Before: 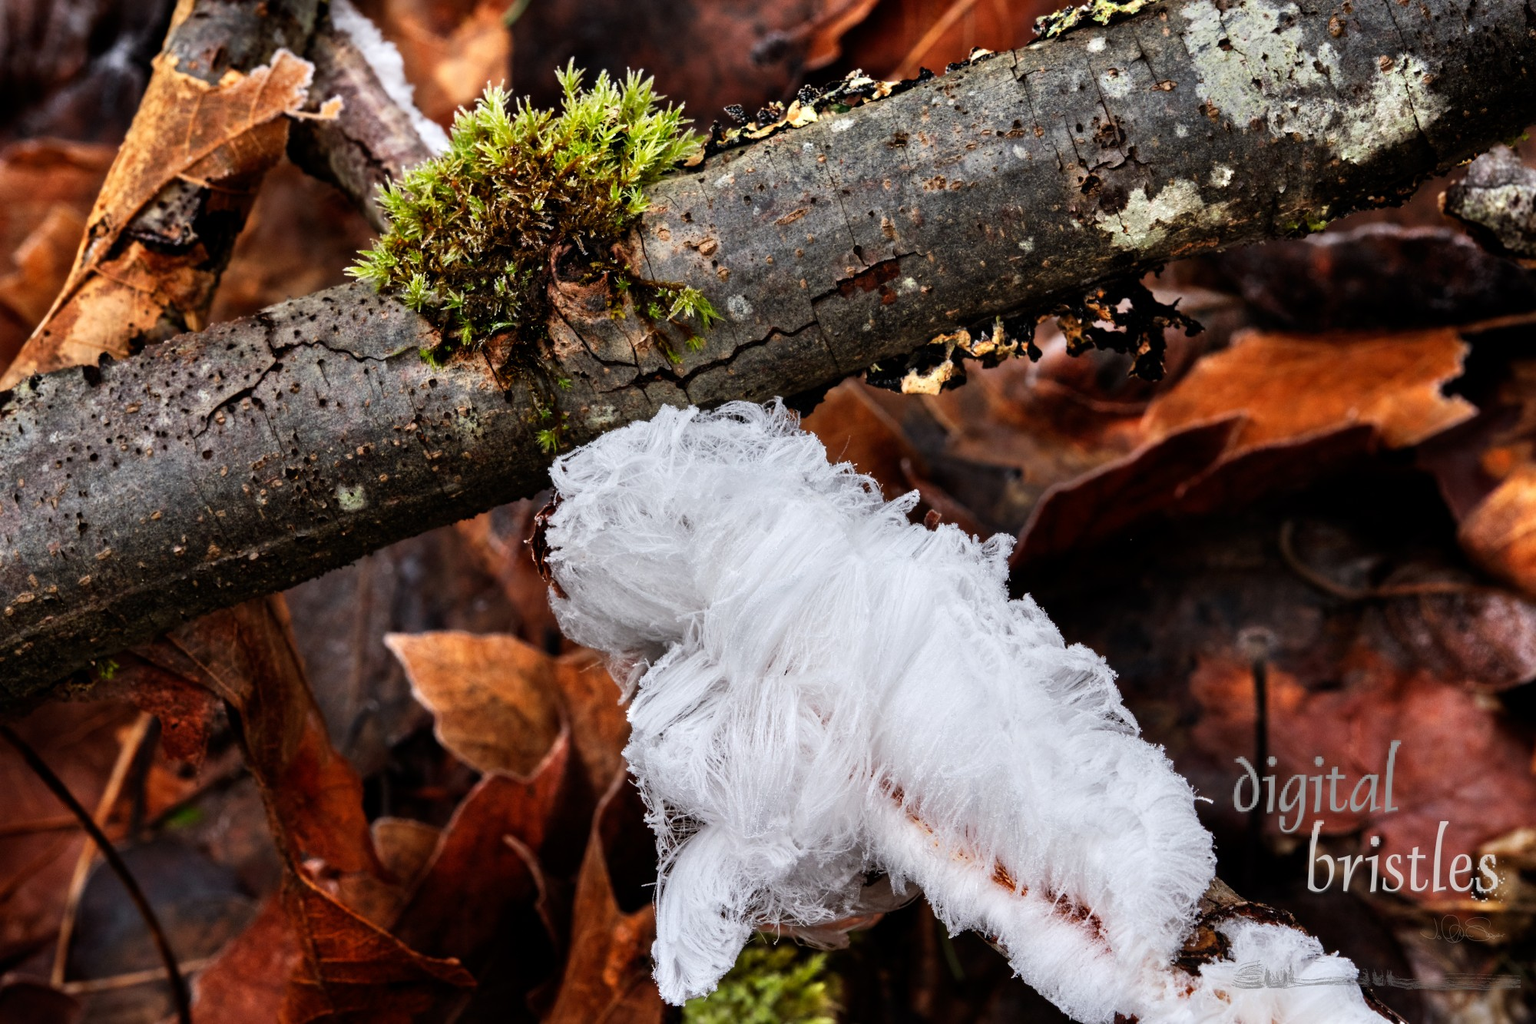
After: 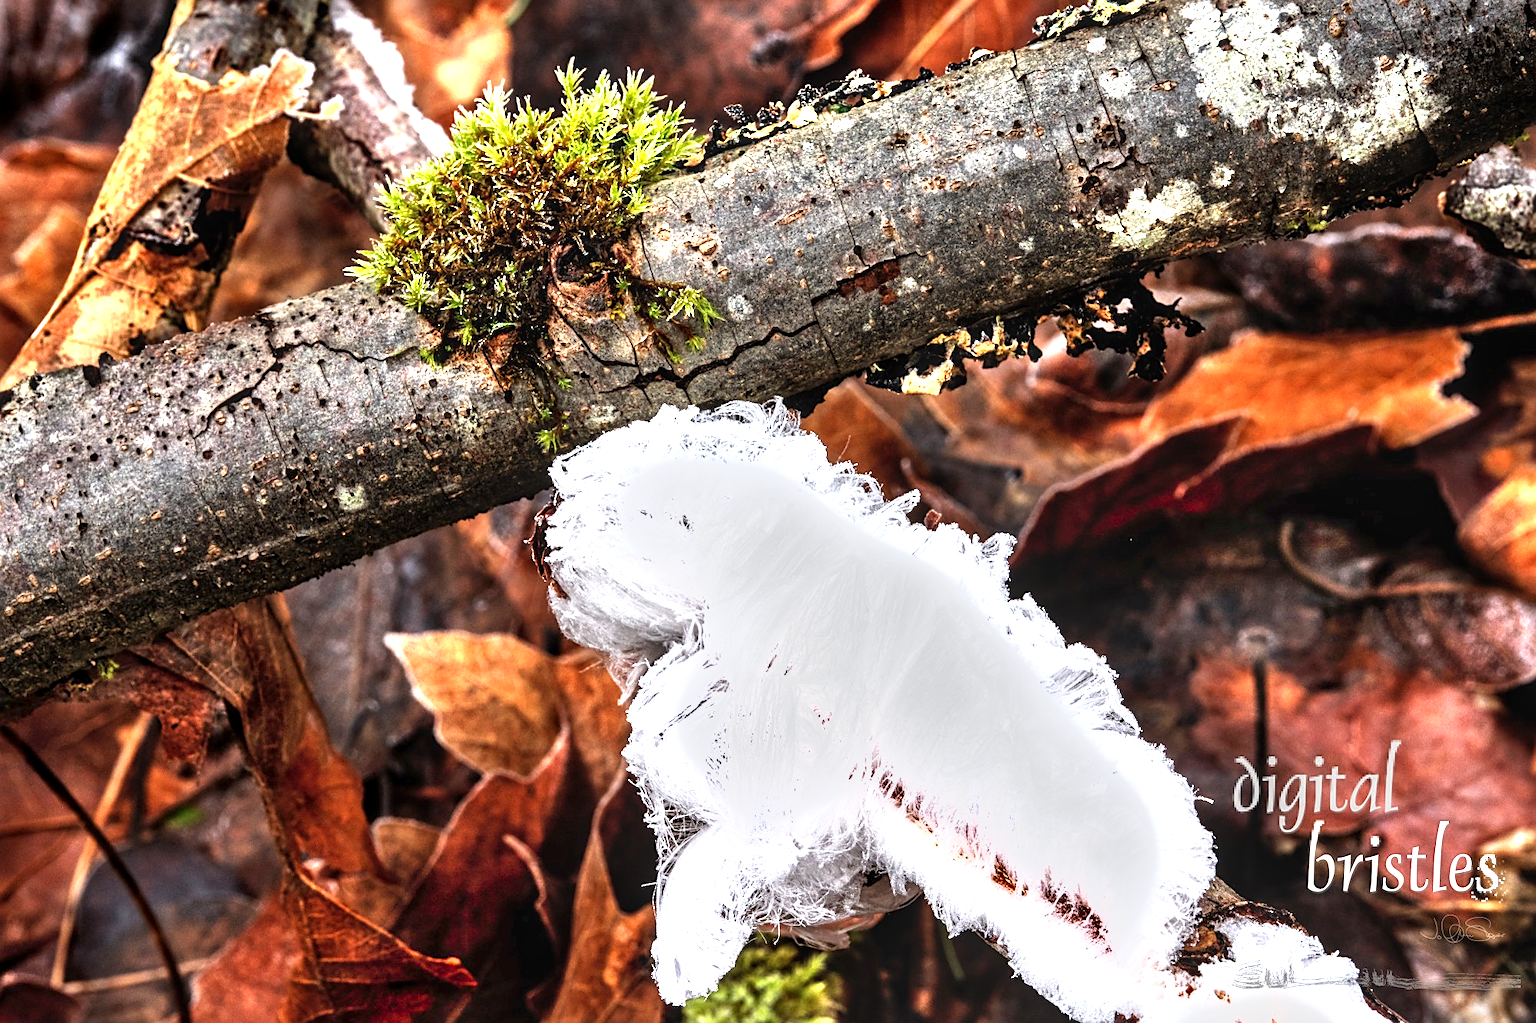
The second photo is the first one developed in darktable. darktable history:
sharpen: on, module defaults
exposure: black level correction 0, exposure 1.015 EV, compensate exposure bias true, compensate highlight preservation false
local contrast: on, module defaults
shadows and highlights: radius 45.48, white point adjustment 6.76, compress 80.01%, soften with gaussian
